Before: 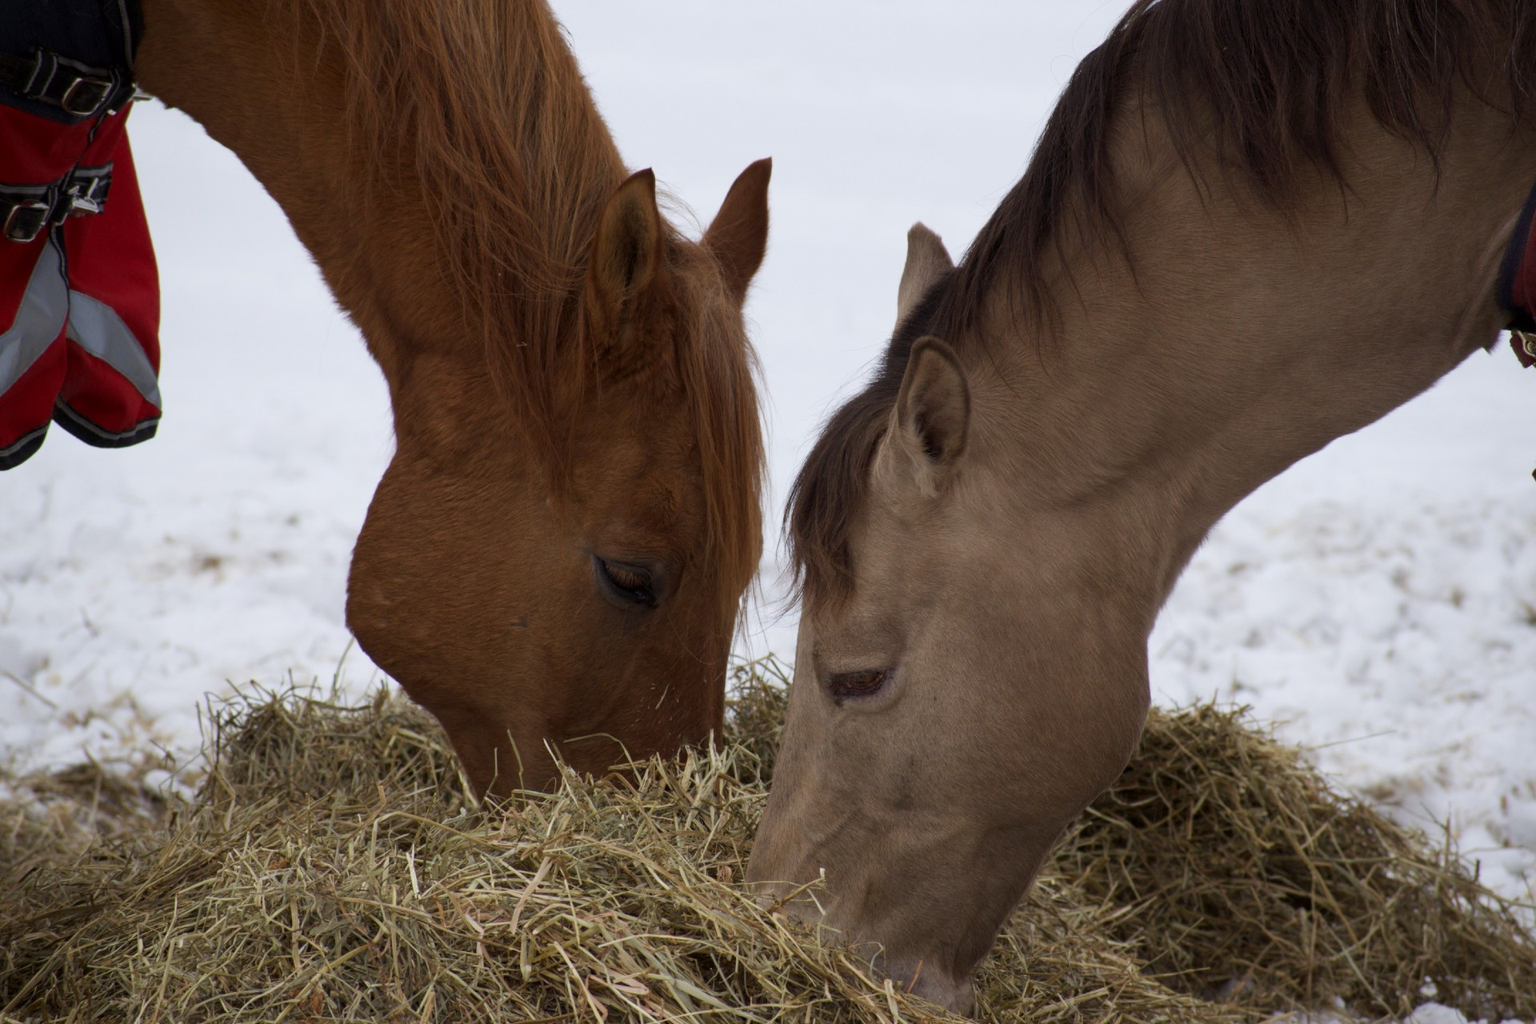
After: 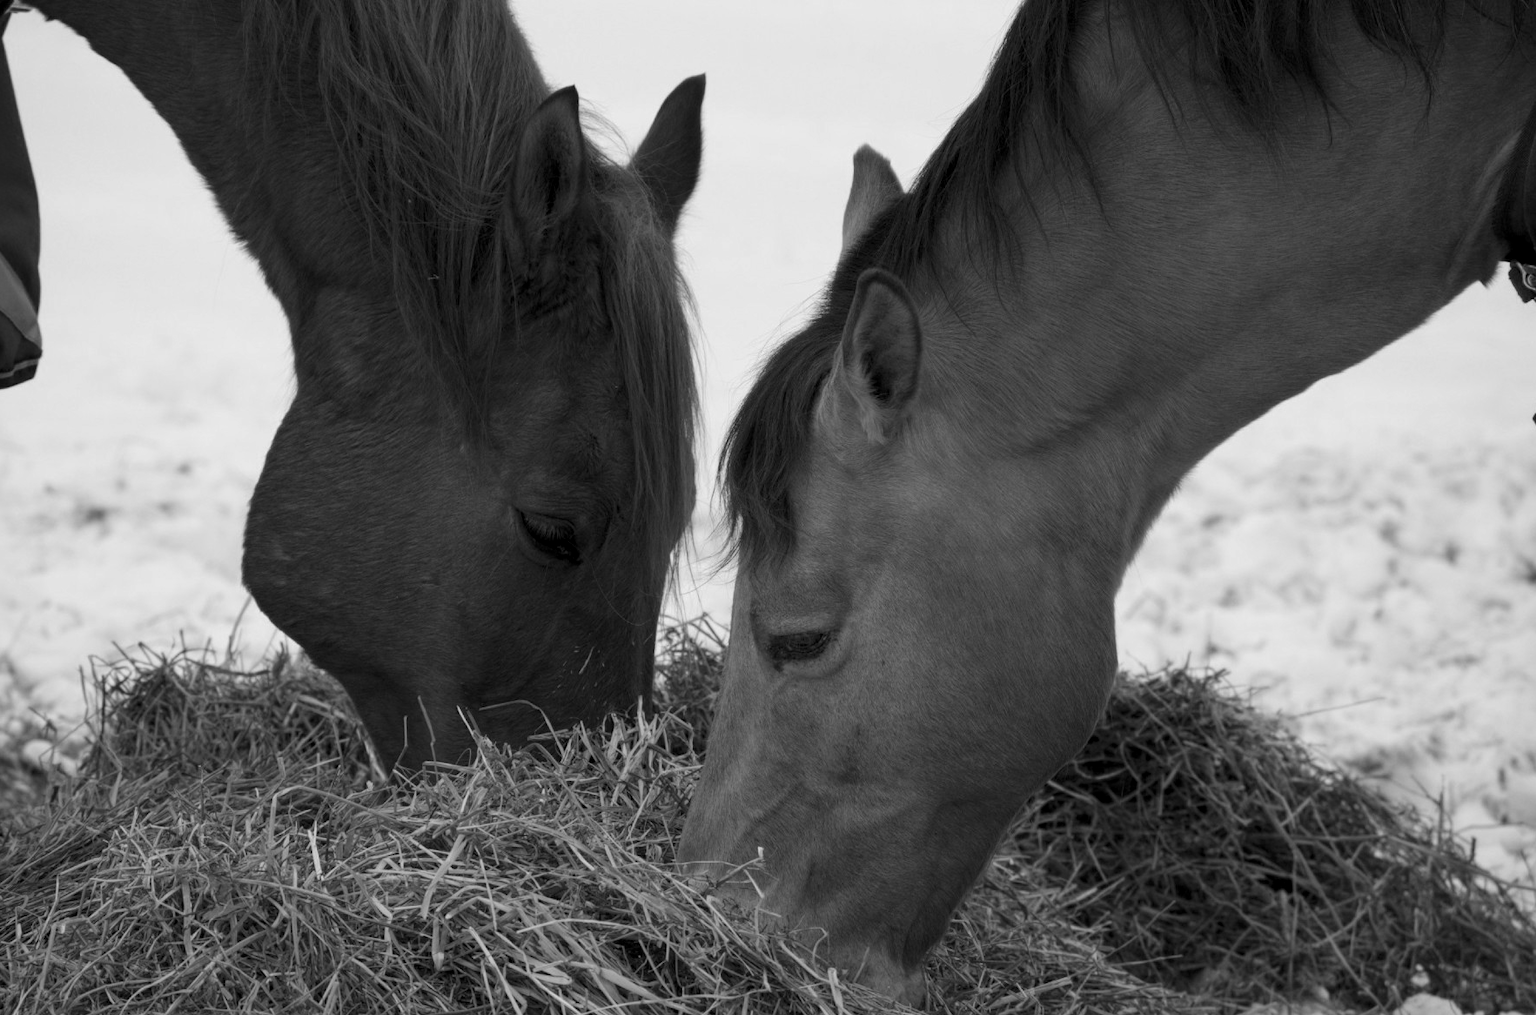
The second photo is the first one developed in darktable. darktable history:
crop and rotate: left 8.064%, top 8.811%
tone equalizer: edges refinement/feathering 500, mask exposure compensation -1.57 EV, preserve details guided filter
color calibration: output gray [0.21, 0.42, 0.37, 0], illuminant as shot in camera, x 0.358, y 0.373, temperature 4628.91 K
local contrast: highlights 100%, shadows 103%, detail 119%, midtone range 0.2
